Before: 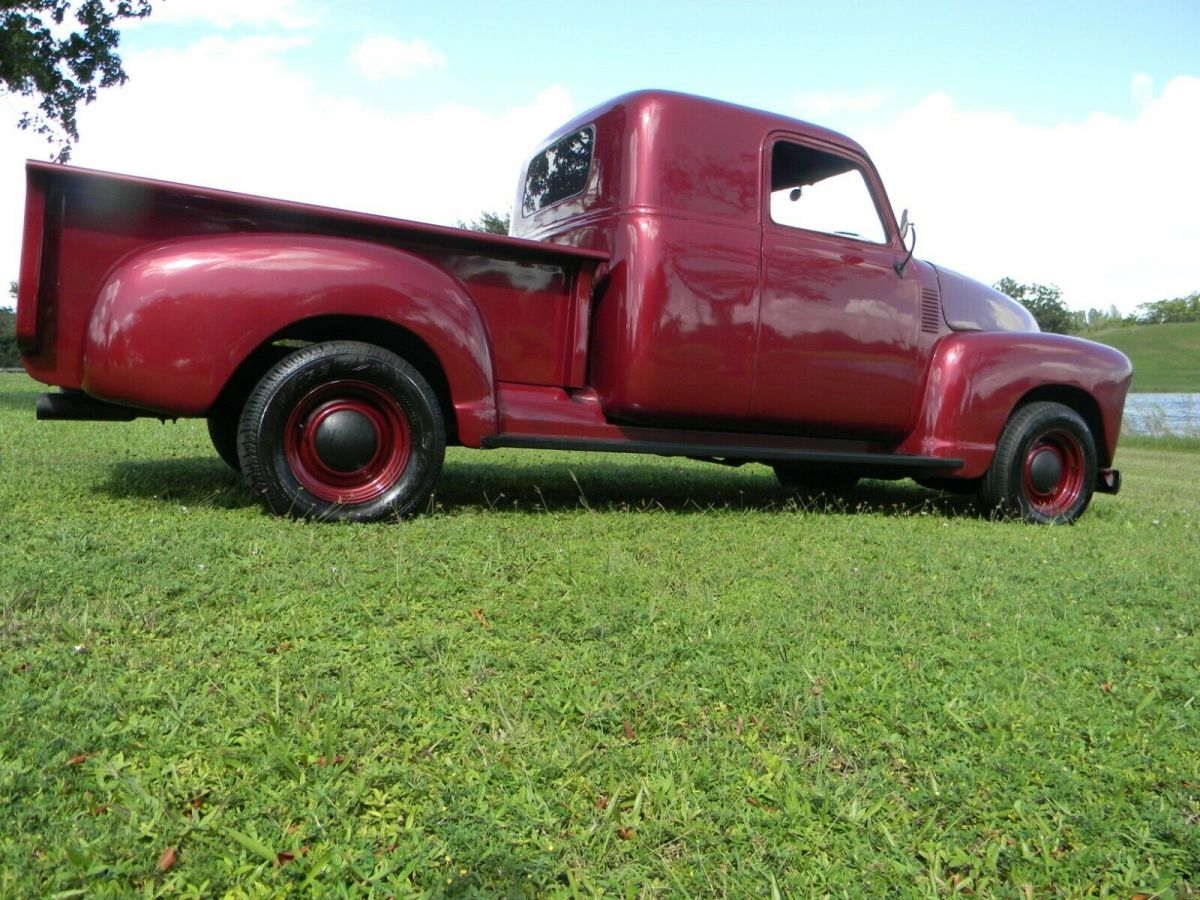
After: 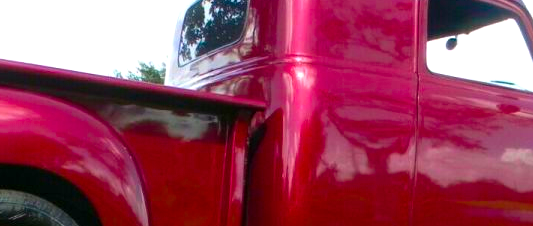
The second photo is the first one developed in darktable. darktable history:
crop: left 28.731%, top 16.852%, right 26.78%, bottom 58.028%
exposure: exposure 0.371 EV, compensate highlight preservation false
color balance rgb: perceptual saturation grading › global saturation 29.507%, global vibrance 59.808%
